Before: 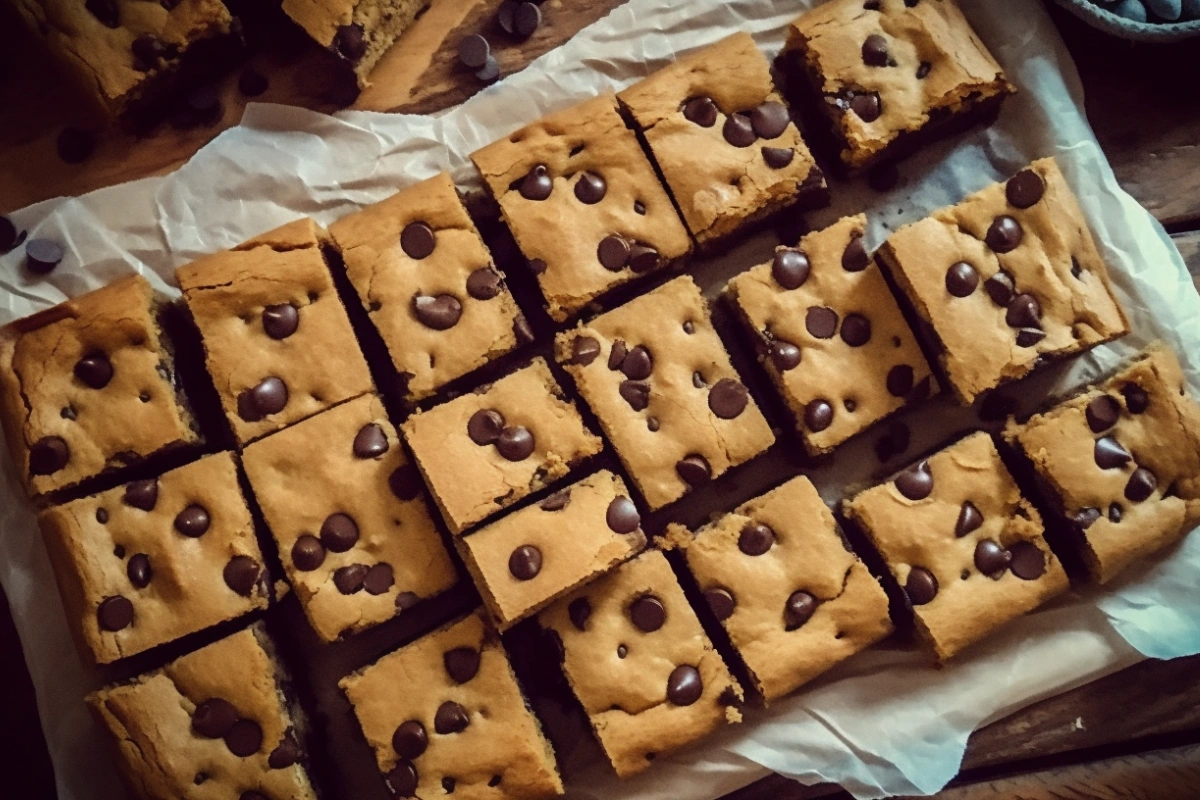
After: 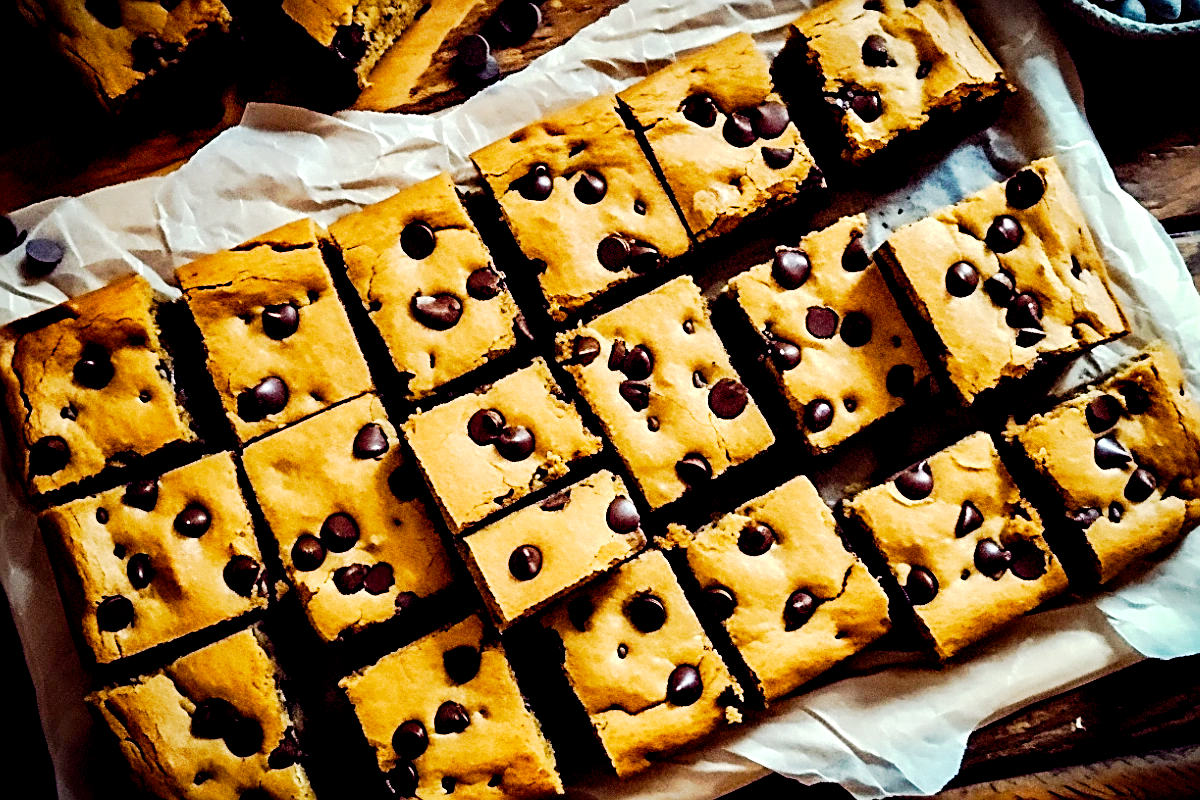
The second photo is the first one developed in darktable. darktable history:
contrast equalizer: octaves 7, y [[0.6 ×6], [0.55 ×6], [0 ×6], [0 ×6], [0 ×6]]
sharpen: amount 0.736
tone curve: curves: ch0 [(0, 0) (0.037, 0.011) (0.135, 0.093) (0.266, 0.281) (0.461, 0.555) (0.581, 0.716) (0.675, 0.793) (0.767, 0.849) (0.91, 0.924) (1, 0.979)]; ch1 [(0, 0) (0.292, 0.278) (0.419, 0.423) (0.493, 0.492) (0.506, 0.5) (0.534, 0.529) (0.562, 0.562) (0.641, 0.663) (0.754, 0.76) (1, 1)]; ch2 [(0, 0) (0.294, 0.3) (0.361, 0.372) (0.429, 0.445) (0.478, 0.486) (0.502, 0.498) (0.518, 0.522) (0.531, 0.549) (0.561, 0.579) (0.64, 0.645) (0.7, 0.7) (0.861, 0.808) (1, 0.951)], preserve colors none
color balance rgb: shadows lift › luminance 0.846%, shadows lift › chroma 0.414%, shadows lift › hue 18.12°, global offset › luminance -0.495%, shadows fall-off 100.587%, perceptual saturation grading › global saturation 25.658%, mask middle-gray fulcrum 21.944%
